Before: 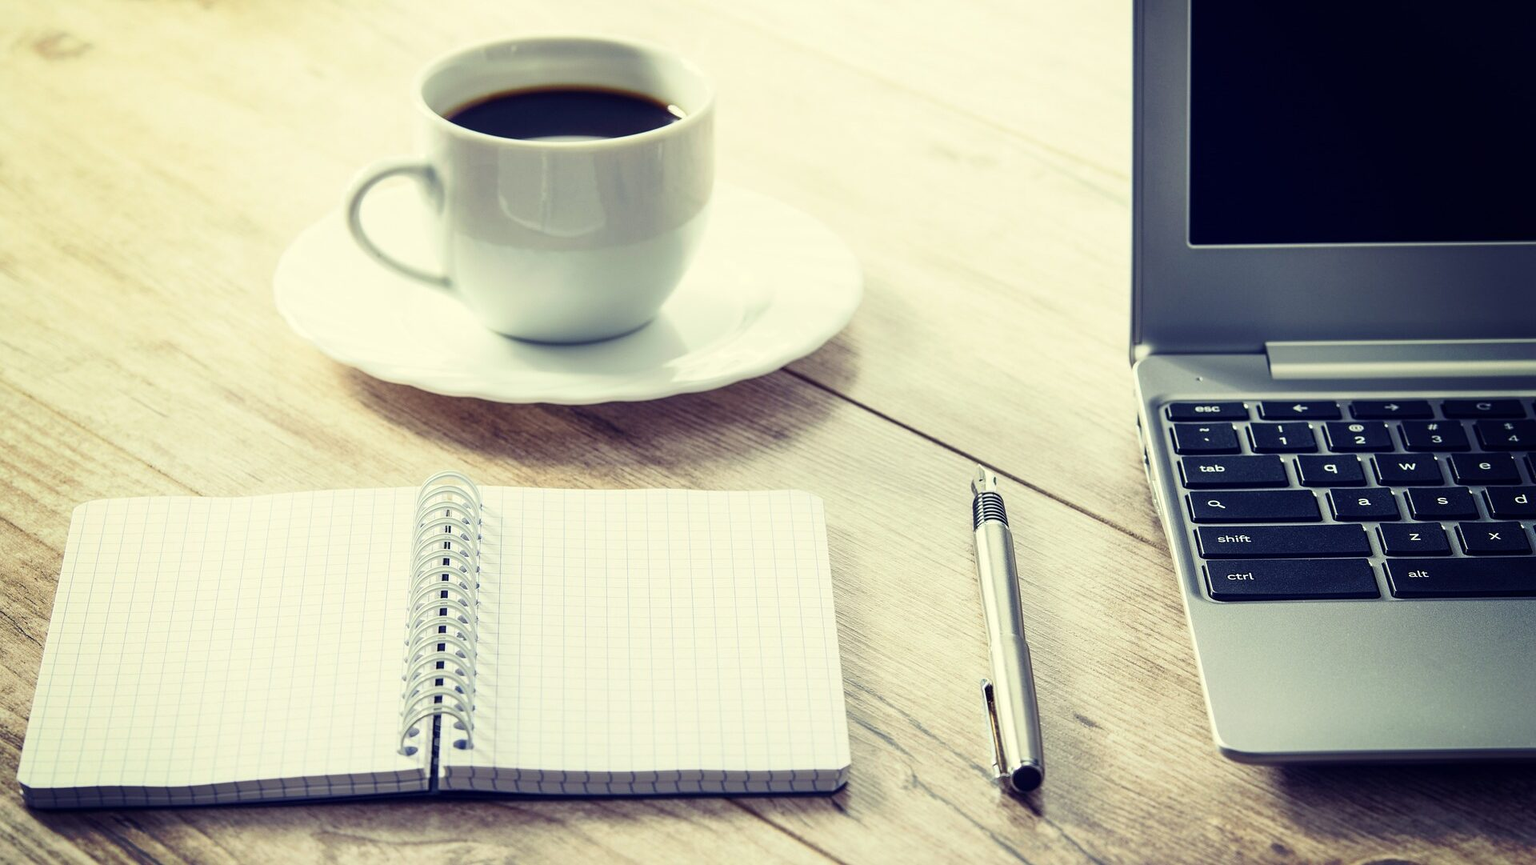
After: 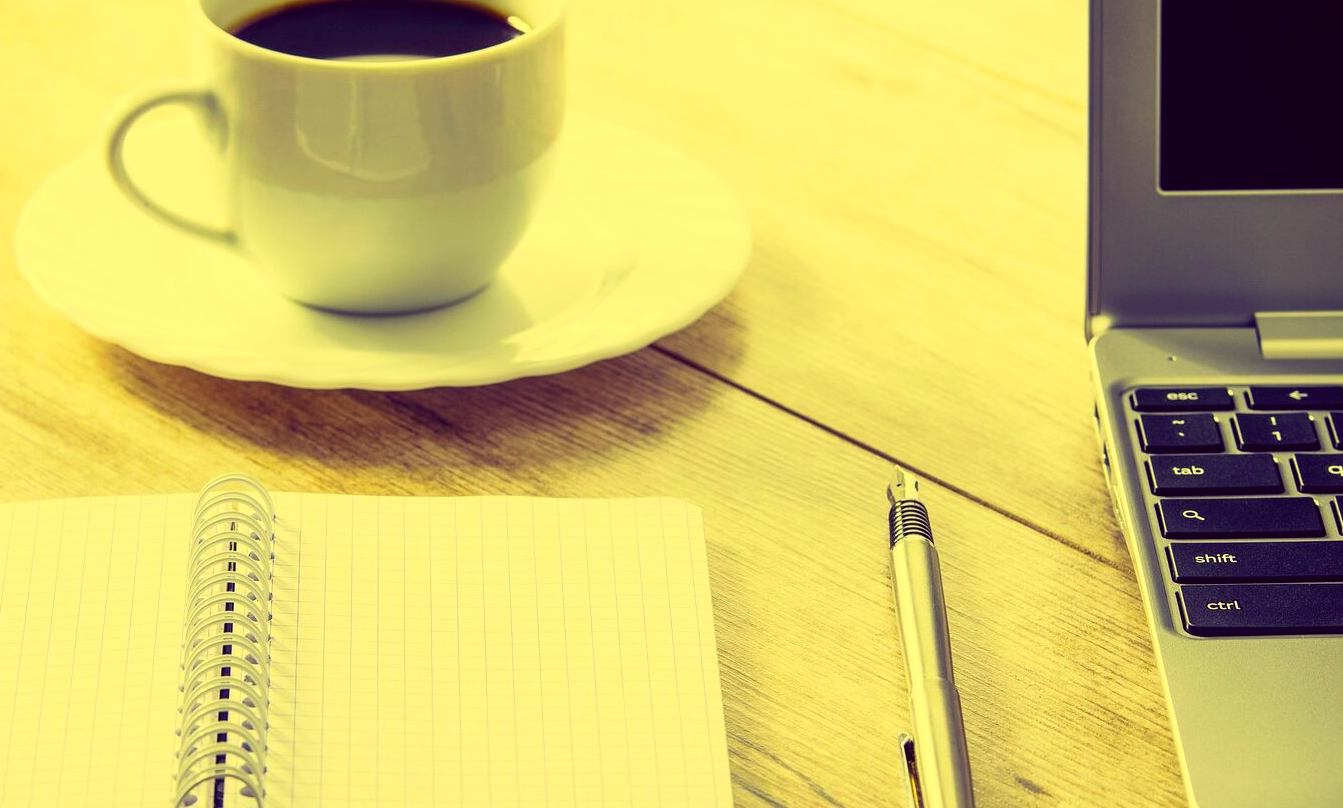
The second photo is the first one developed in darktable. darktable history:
color balance rgb: perceptual saturation grading › global saturation 25%, global vibrance 20%
color correction: highlights a* -0.482, highlights b* 40, shadows a* 9.8, shadows b* -0.161
crop and rotate: left 17.046%, top 10.659%, right 12.989%, bottom 14.553%
